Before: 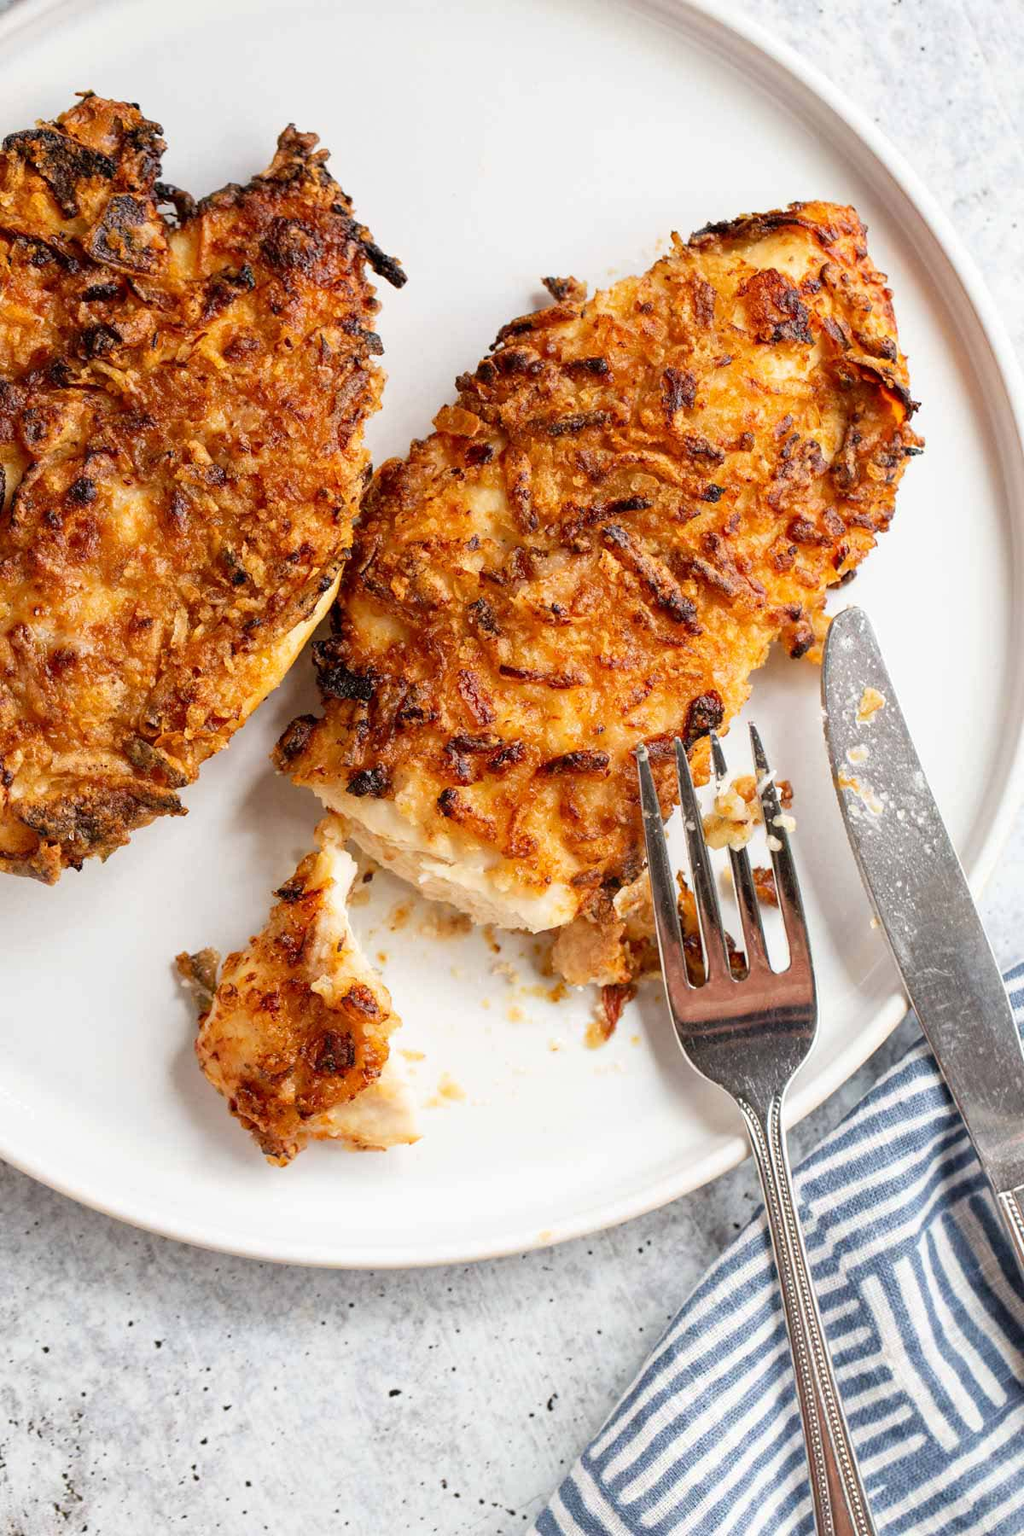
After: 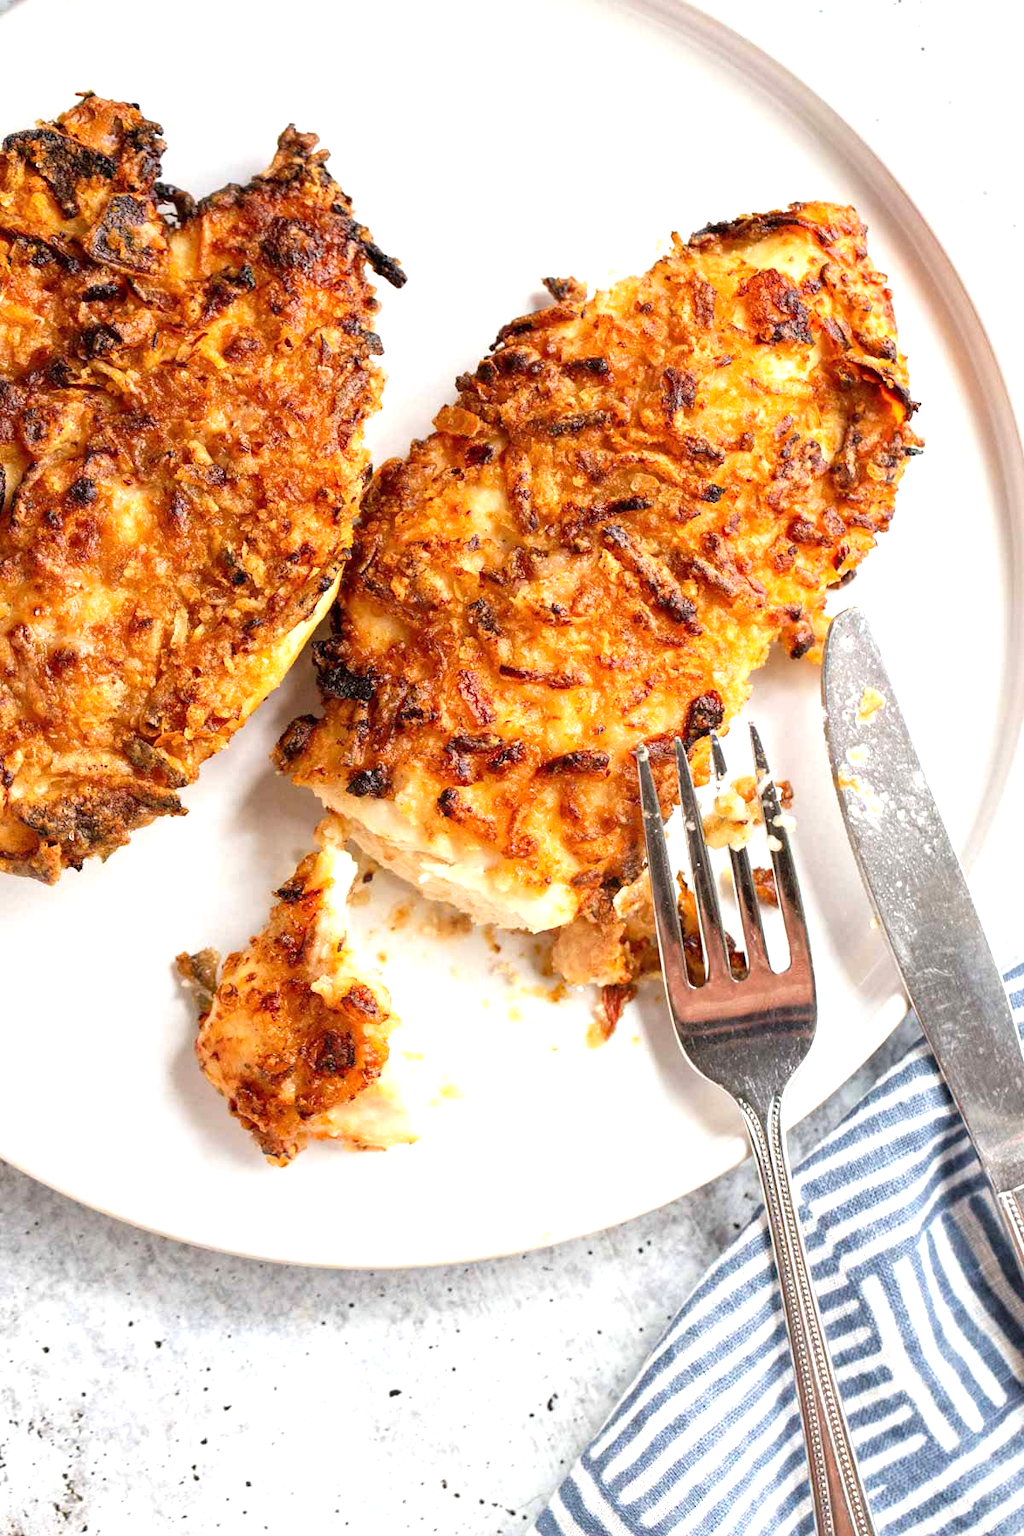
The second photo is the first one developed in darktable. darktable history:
exposure: exposure 0.602 EV, compensate highlight preservation false
